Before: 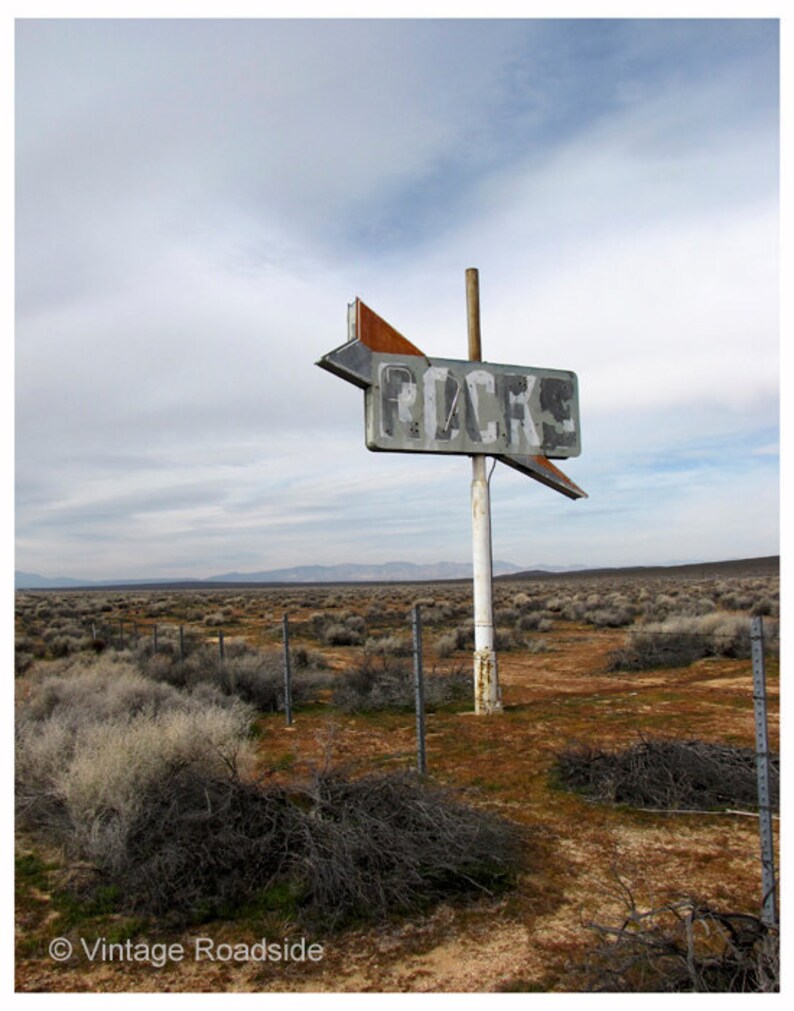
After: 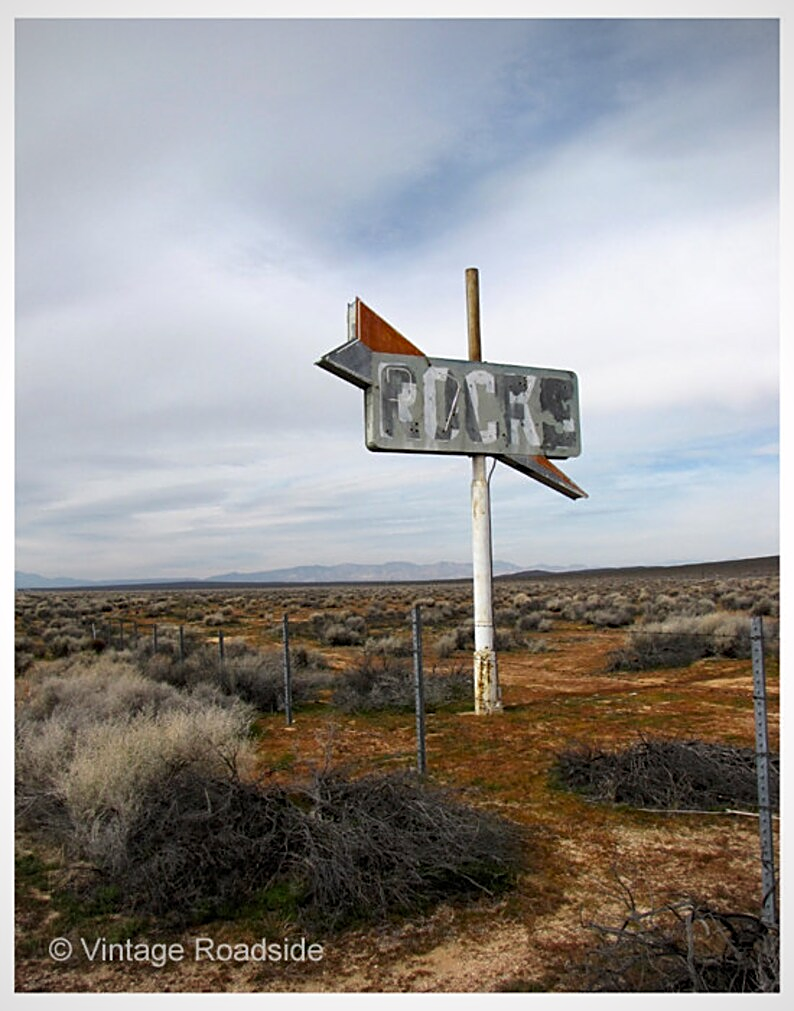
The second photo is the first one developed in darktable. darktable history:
vignetting: brightness -0.273, unbound false
color zones: curves: ch1 [(0, 0.523) (0.143, 0.545) (0.286, 0.52) (0.429, 0.506) (0.571, 0.503) (0.714, 0.503) (0.857, 0.508) (1, 0.523)], mix 34.01%
sharpen: amount 0.581
